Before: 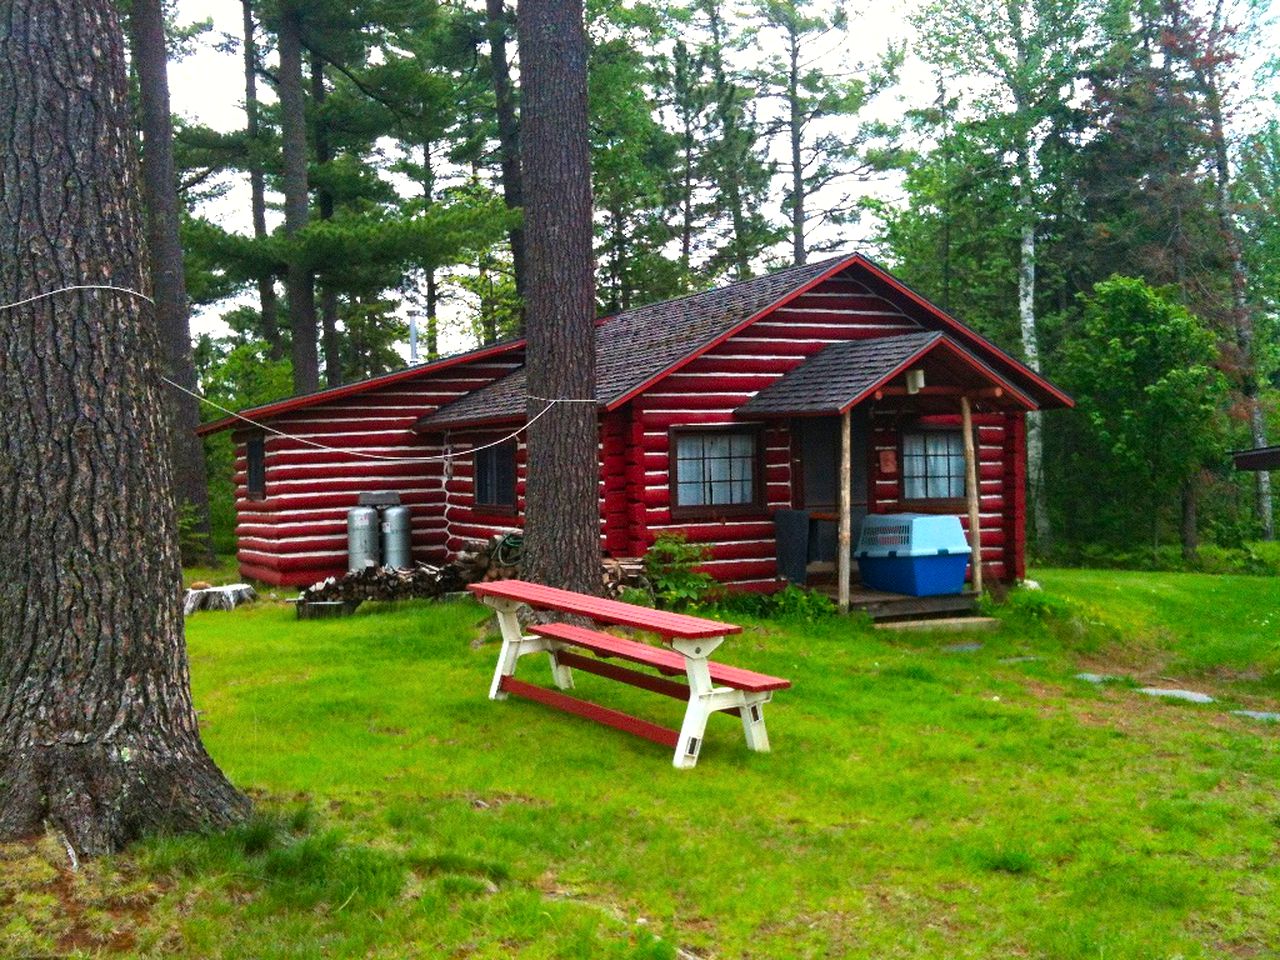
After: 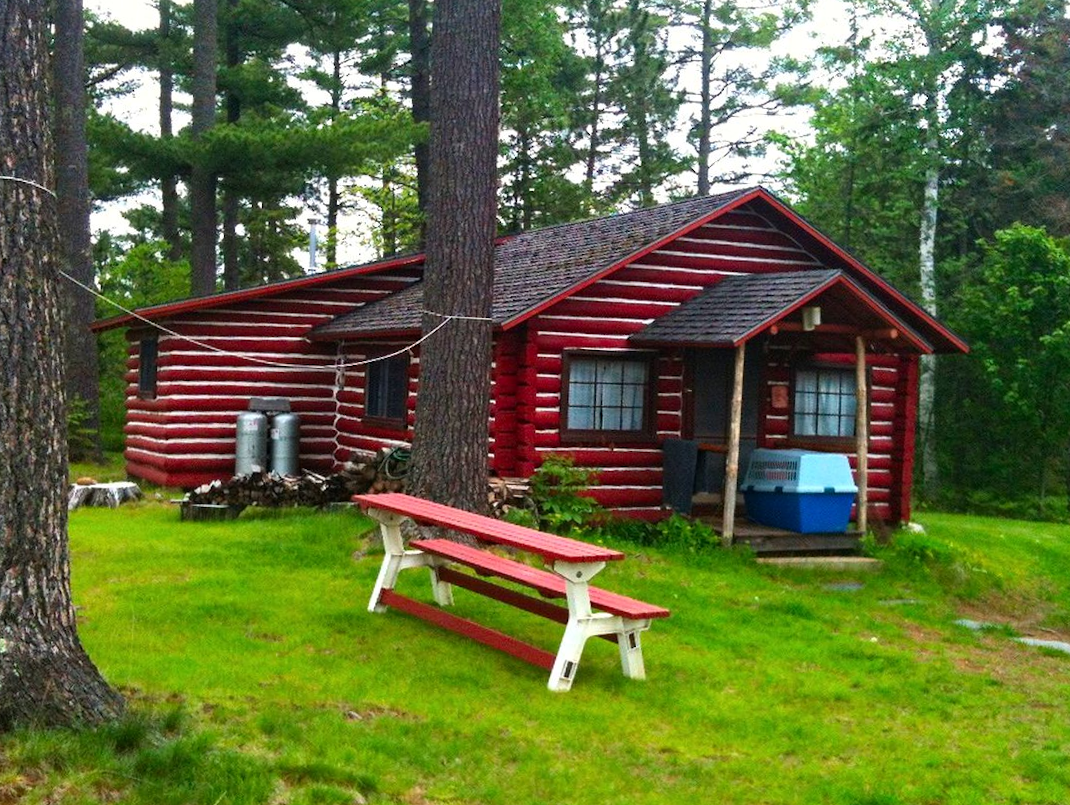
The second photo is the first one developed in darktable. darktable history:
crop and rotate: angle -3.27°, left 5.432%, top 5.176%, right 4.694%, bottom 4.616%
